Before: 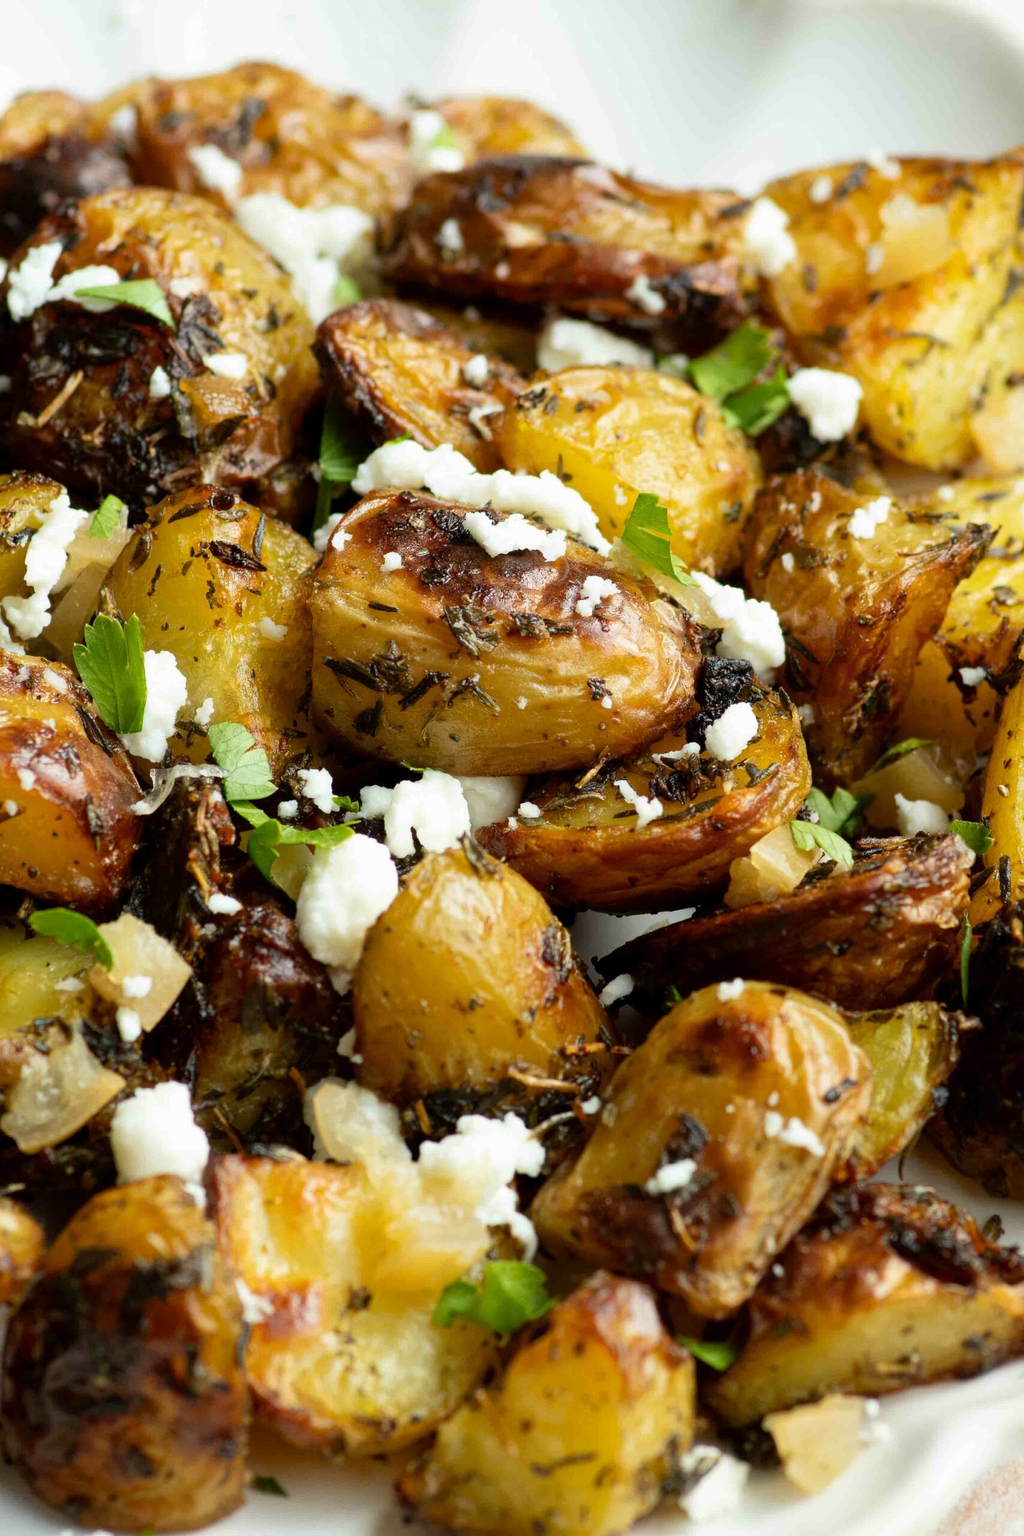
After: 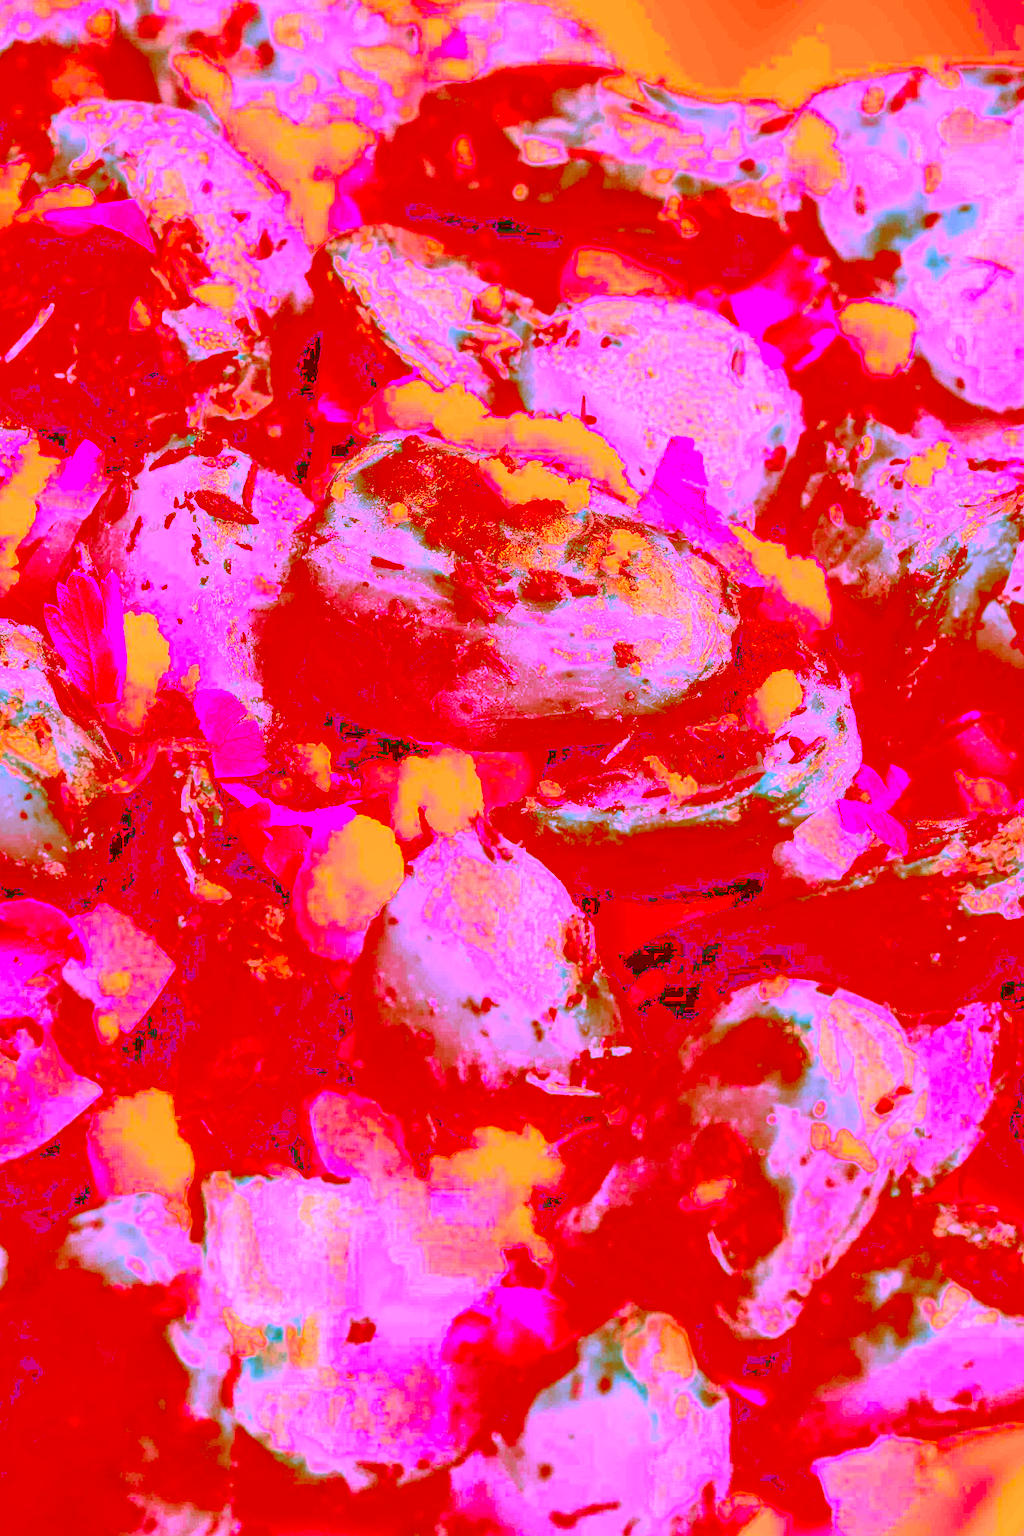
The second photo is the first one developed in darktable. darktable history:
tone curve: curves: ch0 [(0, 0) (0.003, 0.345) (0.011, 0.345) (0.025, 0.345) (0.044, 0.349) (0.069, 0.353) (0.1, 0.356) (0.136, 0.359) (0.177, 0.366) (0.224, 0.378) (0.277, 0.398) (0.335, 0.429) (0.399, 0.476) (0.468, 0.545) (0.543, 0.624) (0.623, 0.721) (0.709, 0.811) (0.801, 0.876) (0.898, 0.913) (1, 1)], preserve colors none
color correction: highlights a* -39.68, highlights b* -40, shadows a* -40, shadows b* -40, saturation -3
tone equalizer: -8 EV -0.75 EV, -7 EV -0.7 EV, -6 EV -0.6 EV, -5 EV -0.4 EV, -3 EV 0.4 EV, -2 EV 0.6 EV, -1 EV 0.7 EV, +0 EV 0.75 EV, edges refinement/feathering 500, mask exposure compensation -1.57 EV, preserve details no
crop: left 3.305%, top 6.436%, right 6.389%, bottom 3.258%
local contrast: on, module defaults
